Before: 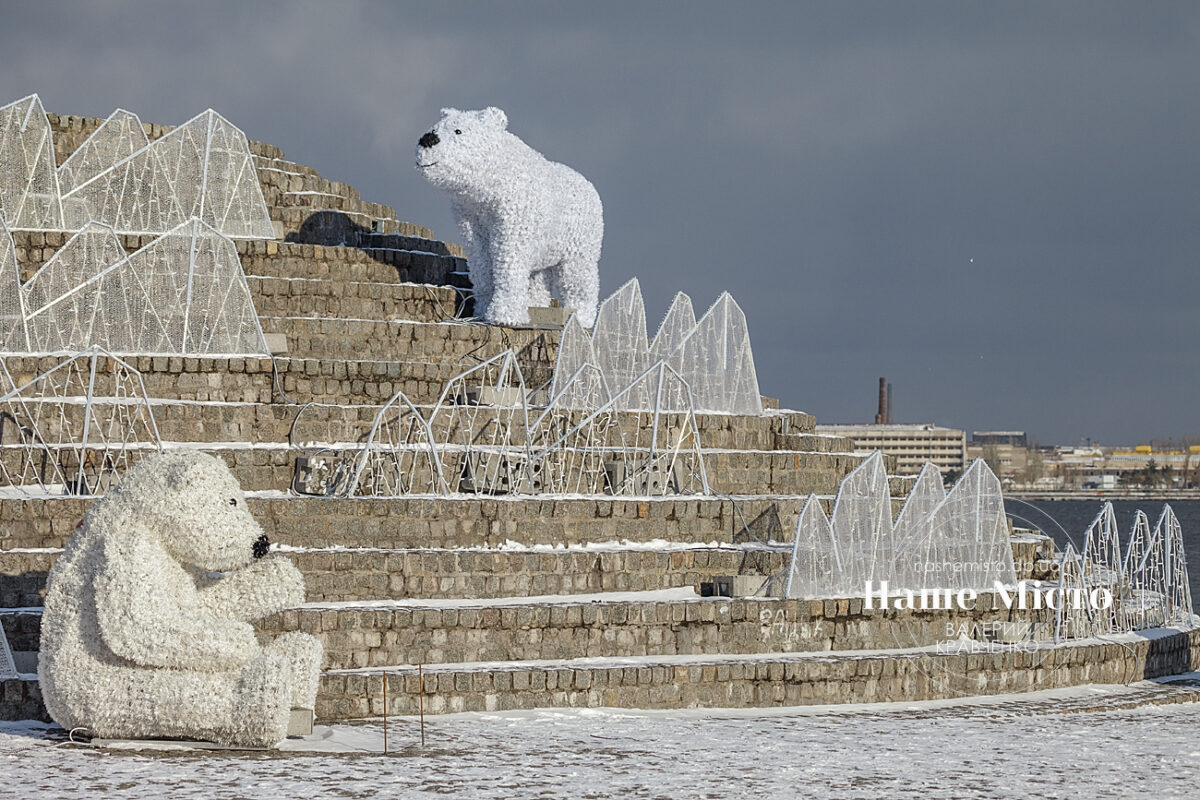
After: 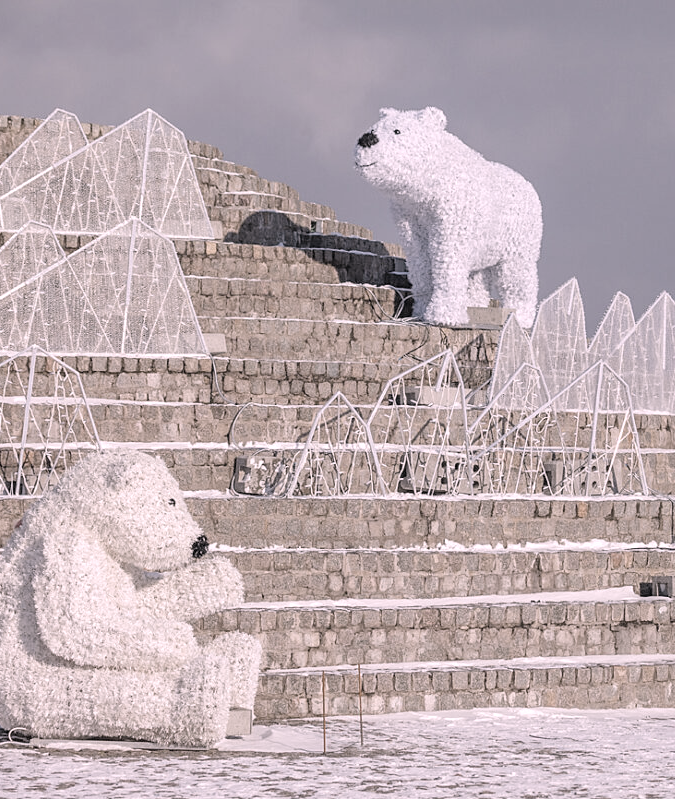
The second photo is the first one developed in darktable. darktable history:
white balance: red 1.188, blue 1.11
crop: left 5.114%, right 38.589%
contrast brightness saturation: brightness 0.18, saturation -0.5
